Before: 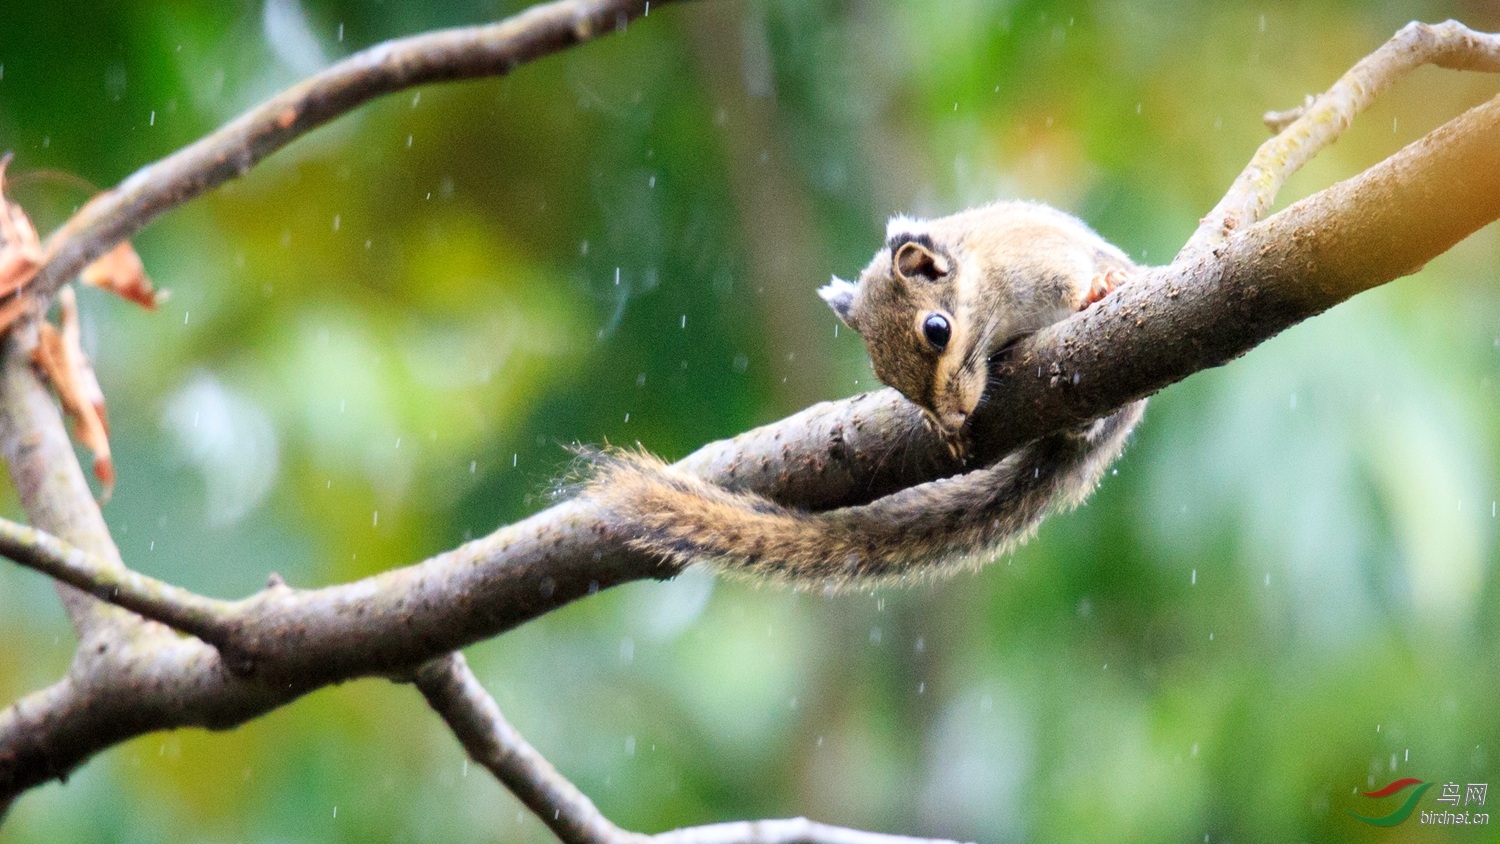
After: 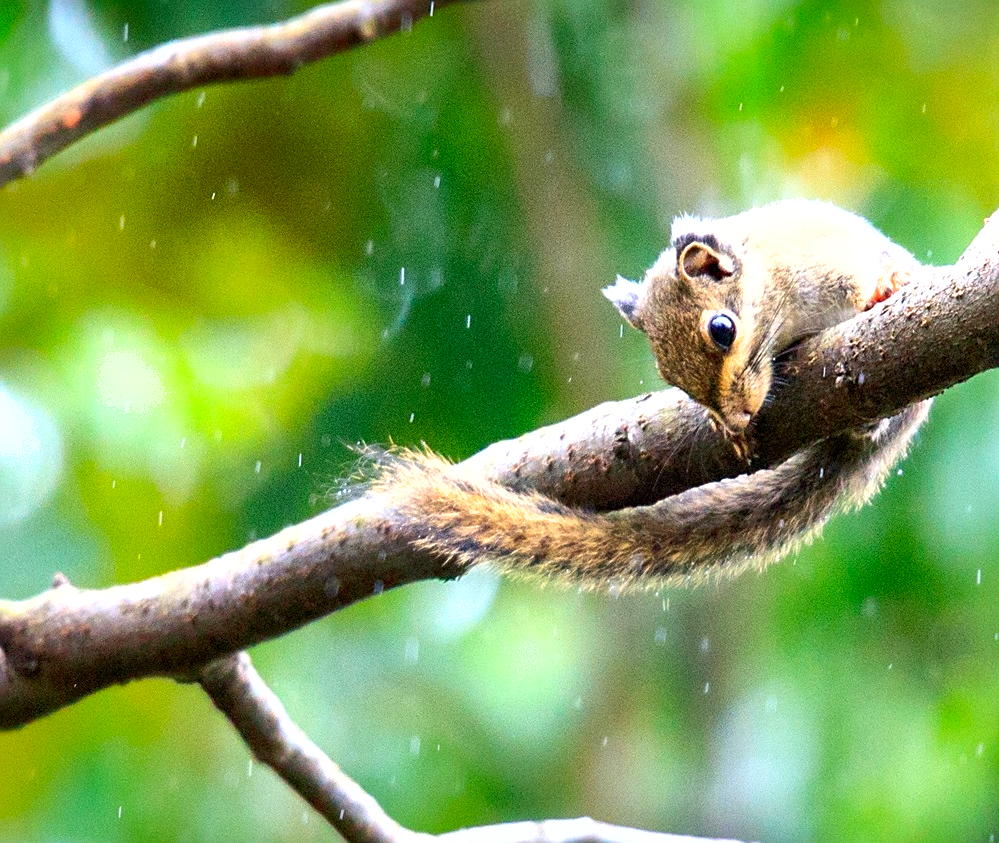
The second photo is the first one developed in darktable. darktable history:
shadows and highlights: on, module defaults
crop and rotate: left 14.398%, right 18.992%
exposure: black level correction 0.001, exposure 0.498 EV, compensate exposure bias true, compensate highlight preservation false
sharpen: on, module defaults
contrast brightness saturation: contrast 0.159, saturation 0.326
